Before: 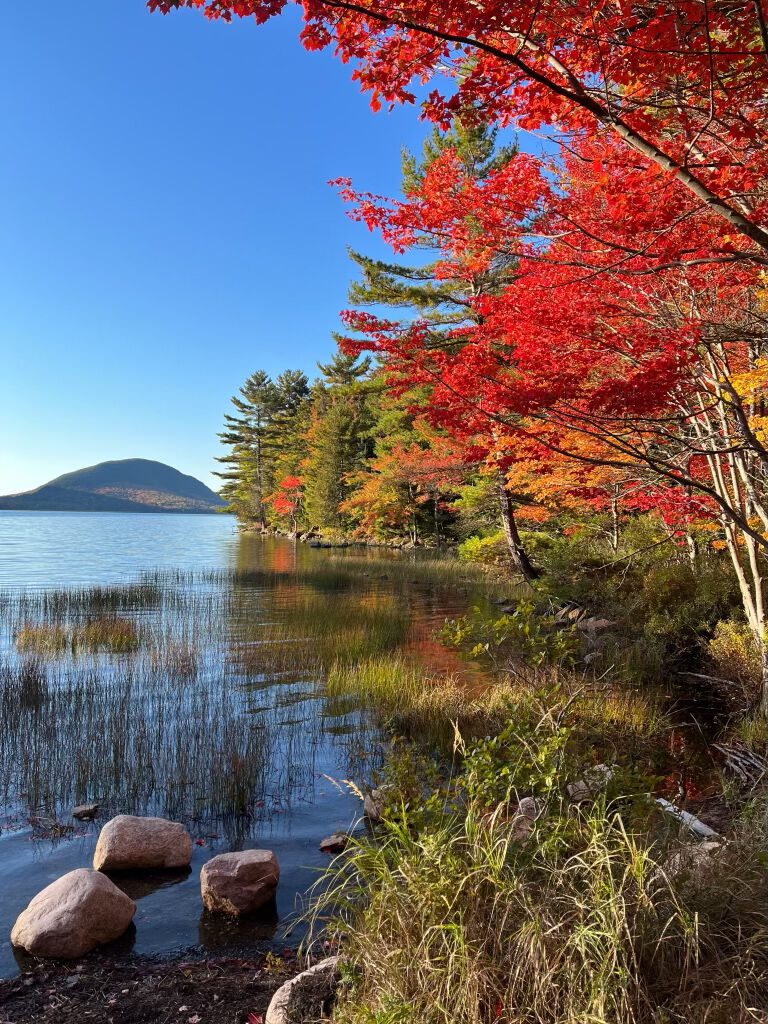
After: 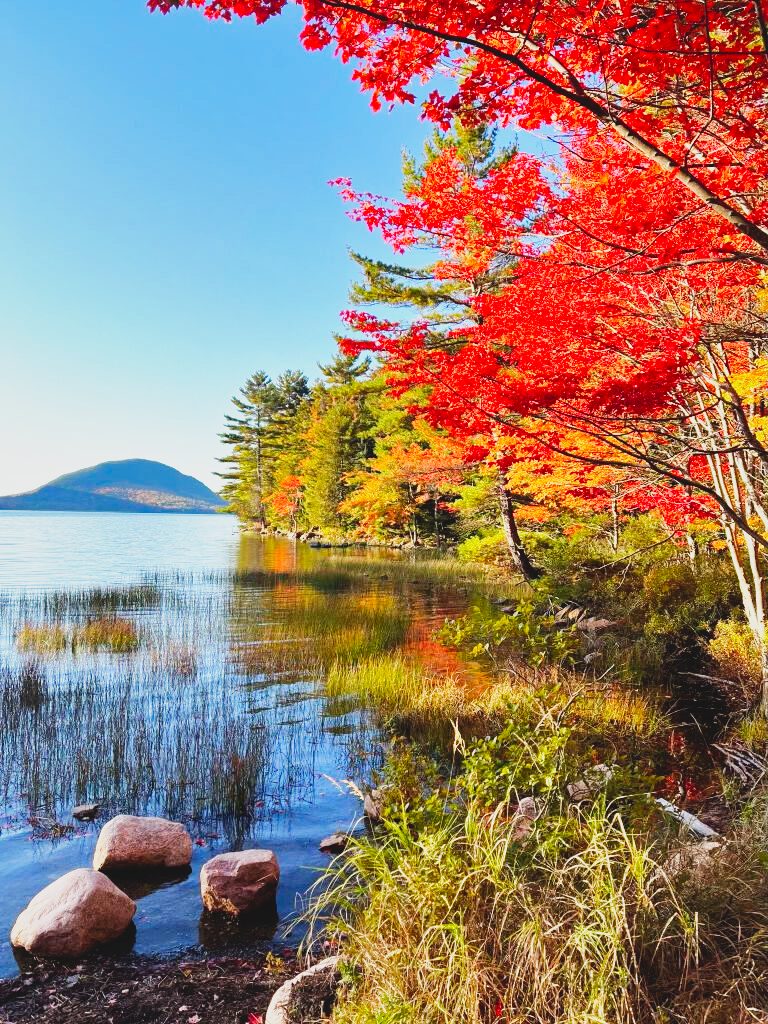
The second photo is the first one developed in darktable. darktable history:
base curve: curves: ch0 [(0, 0) (0.007, 0.004) (0.027, 0.03) (0.046, 0.07) (0.207, 0.54) (0.442, 0.872) (0.673, 0.972) (1, 1)], preserve colors none
contrast brightness saturation: contrast -0.094, brightness 0.042, saturation 0.081
shadows and highlights: shadows 30.11
